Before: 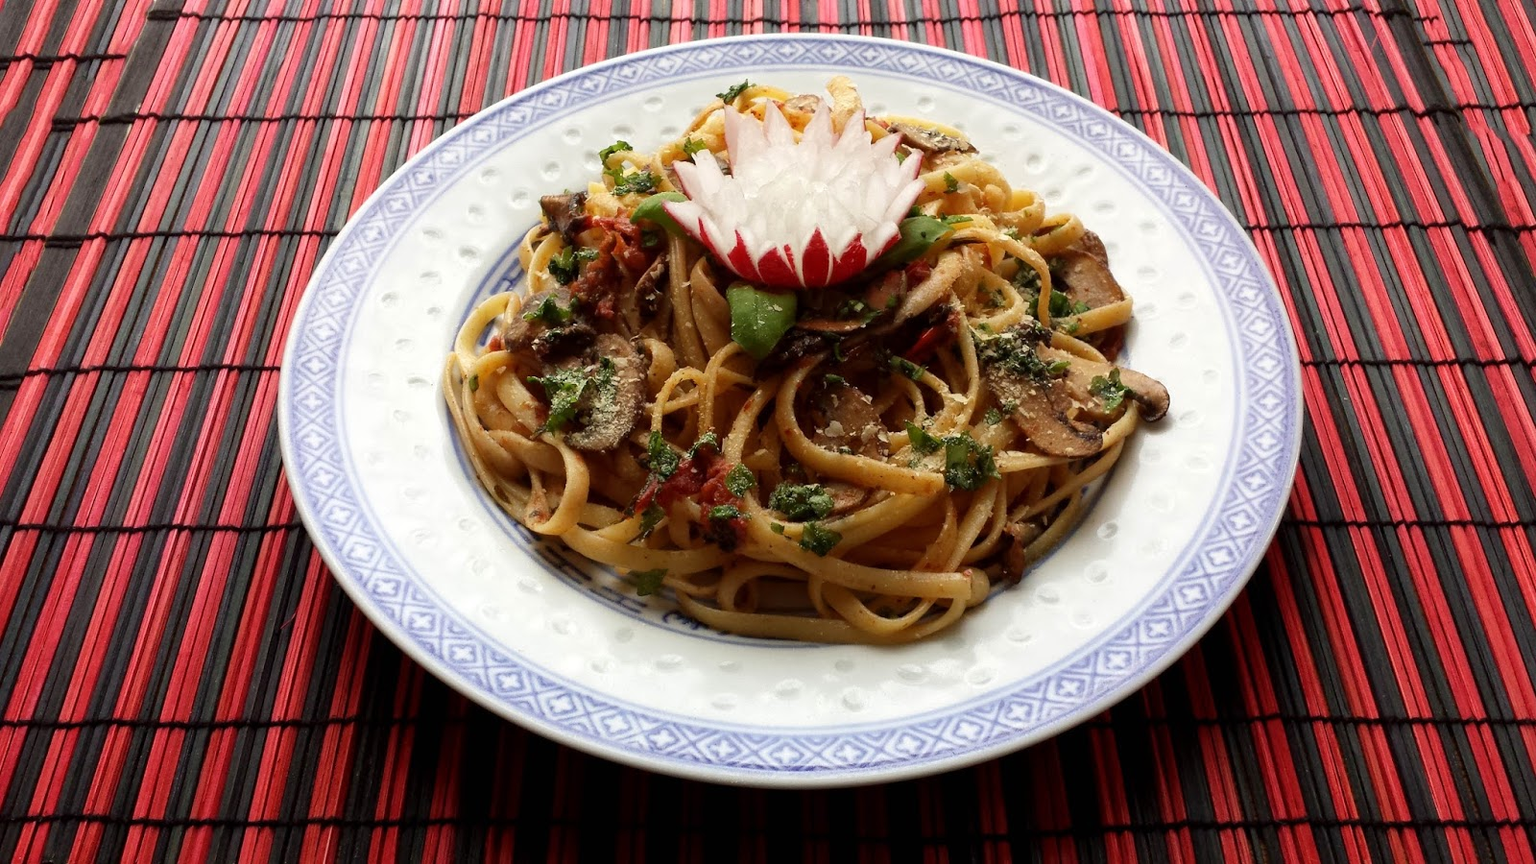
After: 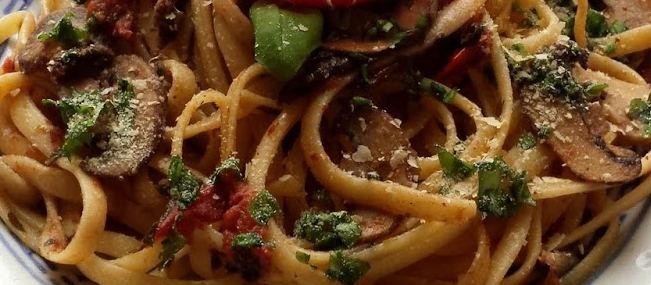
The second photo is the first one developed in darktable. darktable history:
crop: left 31.708%, top 32.653%, right 27.581%, bottom 35.596%
